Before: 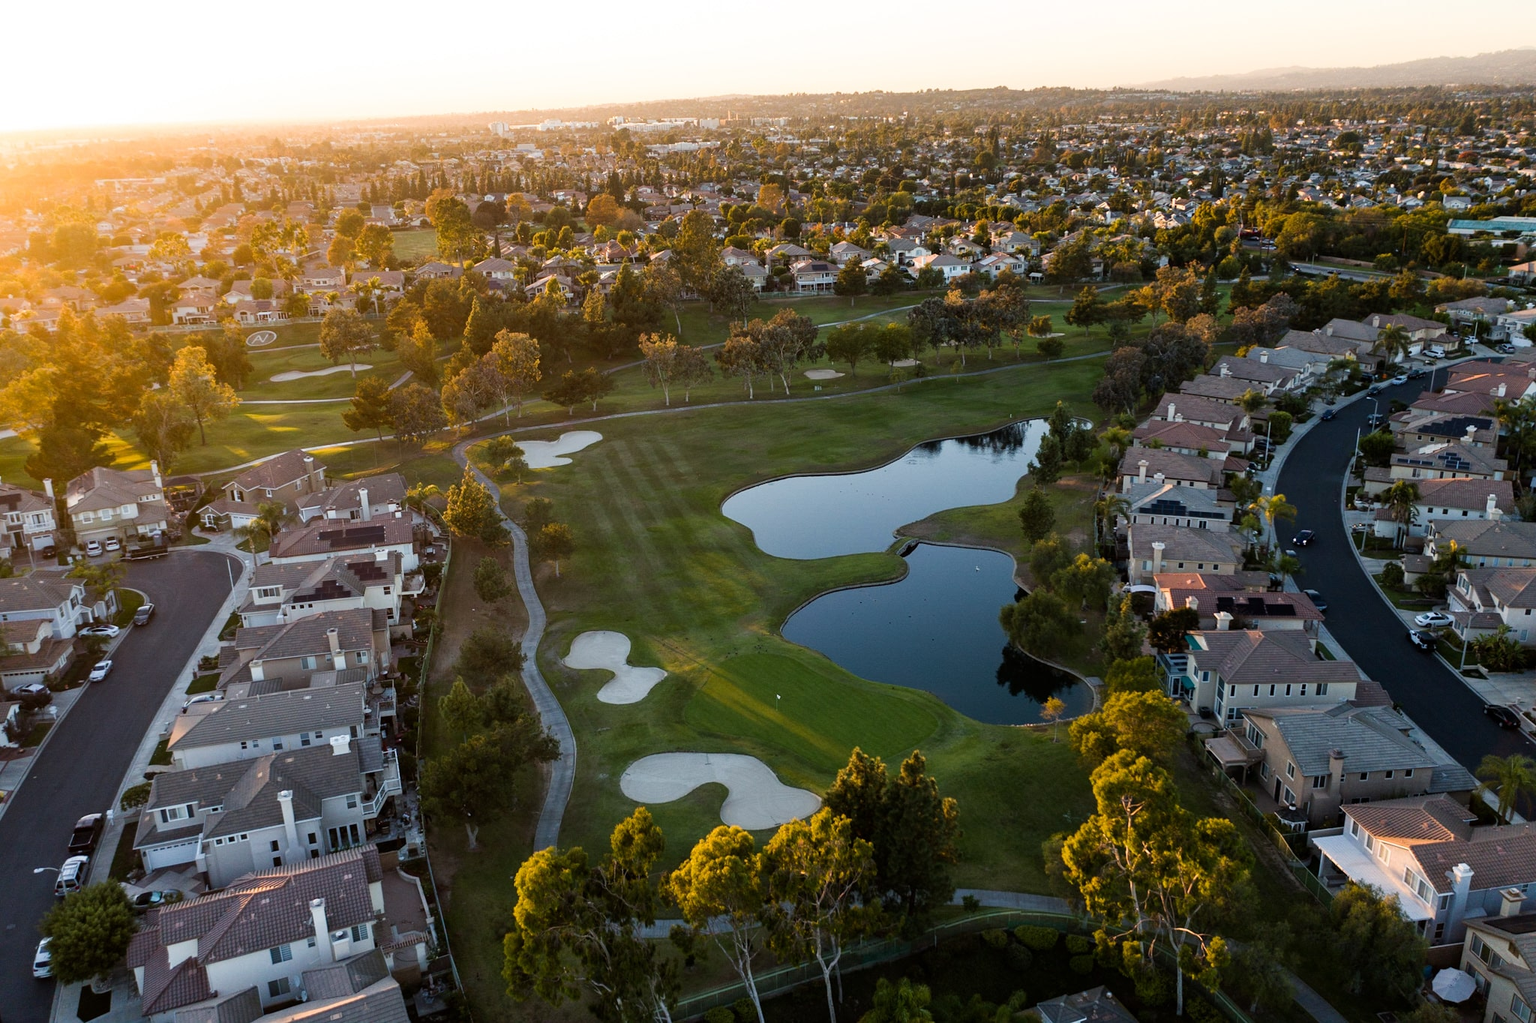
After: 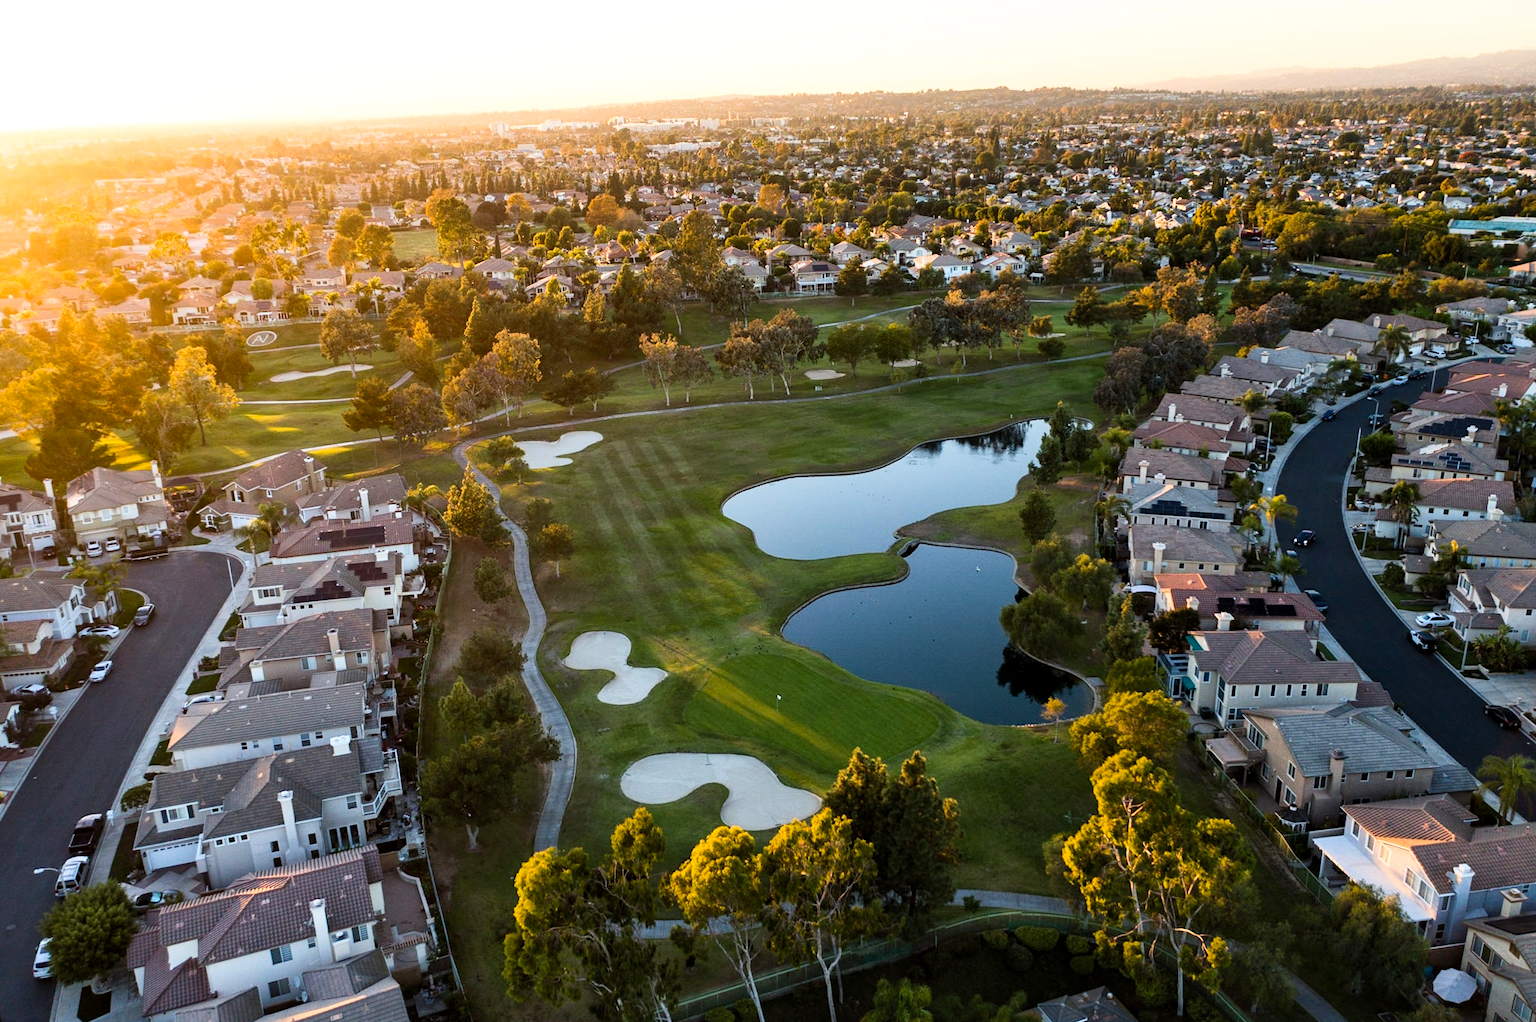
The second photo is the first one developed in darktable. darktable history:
local contrast: mode bilateral grid, contrast 20, coarseness 50, detail 120%, midtone range 0.2
contrast brightness saturation: contrast 0.2, brightness 0.16, saturation 0.22
